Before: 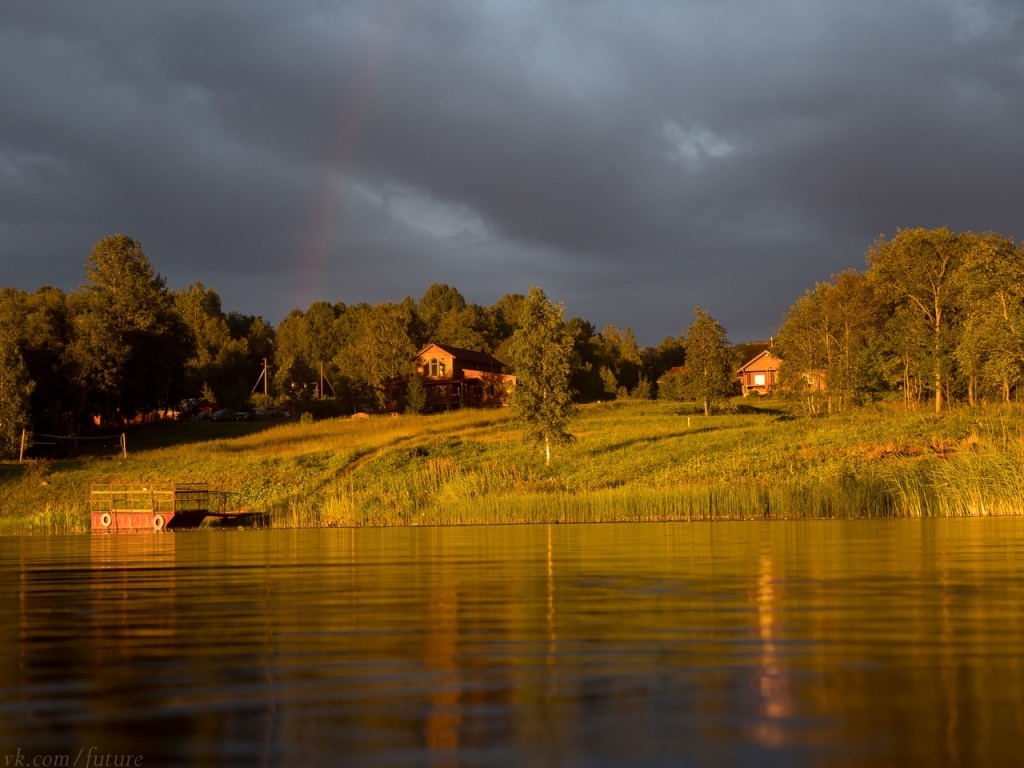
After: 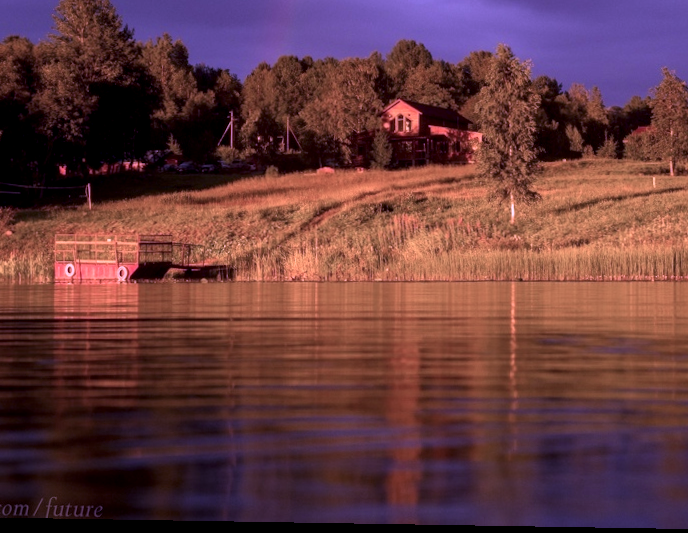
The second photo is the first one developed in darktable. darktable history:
crop and rotate: angle -0.95°, left 3.978%, top 32.062%, right 29.561%
exposure: compensate highlight preservation false
local contrast: detail 130%
color calibration: illuminant custom, x 0.379, y 0.482, temperature 4450.19 K, saturation algorithm version 1 (2020)
